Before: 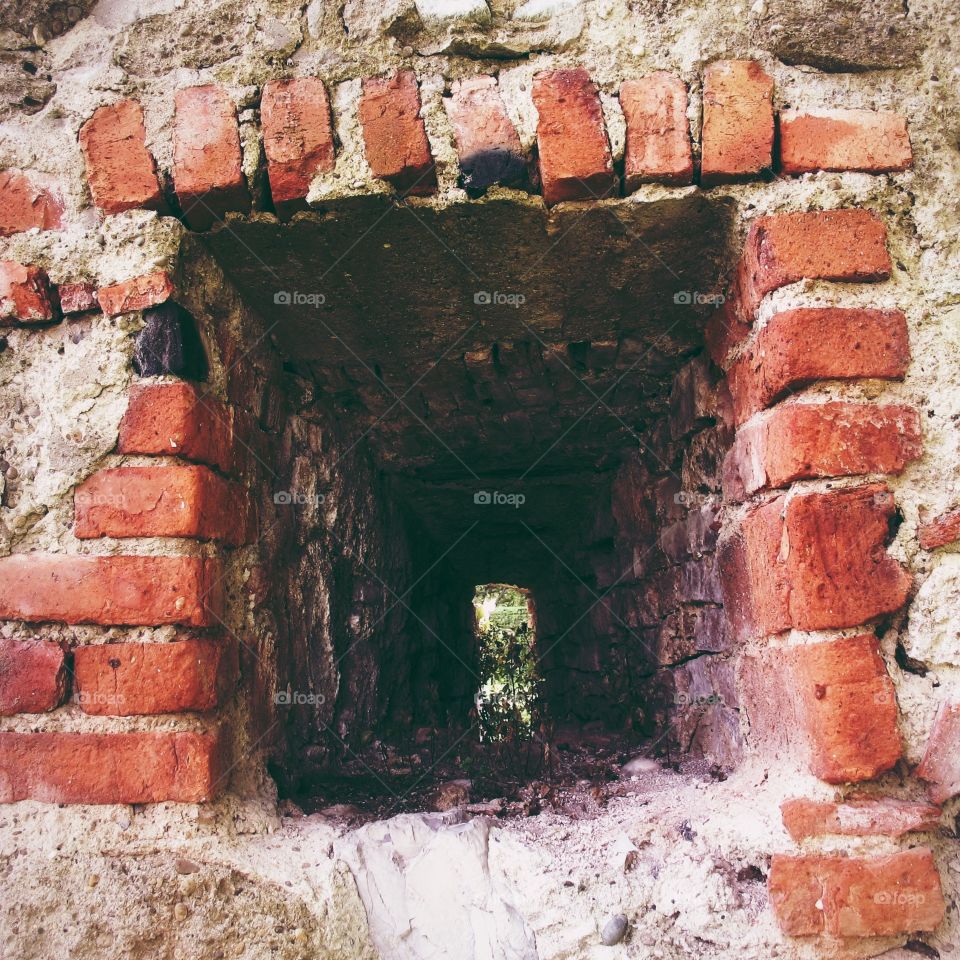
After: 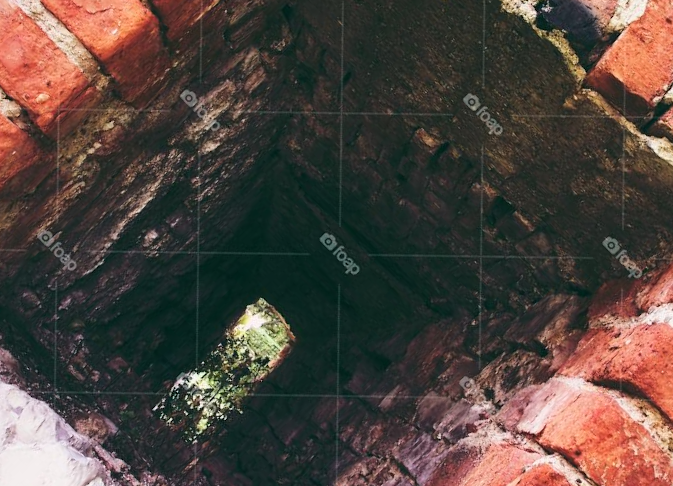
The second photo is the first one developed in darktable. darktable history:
crop and rotate: angle -45.78°, top 16.624%, right 0.817%, bottom 11.67%
tone curve: curves: ch0 [(0, 0.003) (0.117, 0.101) (0.257, 0.246) (0.408, 0.432) (0.611, 0.653) (0.824, 0.846) (1, 1)]; ch1 [(0, 0) (0.227, 0.197) (0.405, 0.421) (0.501, 0.501) (0.522, 0.53) (0.563, 0.572) (0.589, 0.611) (0.699, 0.709) (0.976, 0.992)]; ch2 [(0, 0) (0.208, 0.176) (0.377, 0.38) (0.5, 0.5) (0.537, 0.534) (0.571, 0.576) (0.681, 0.746) (1, 1)]
